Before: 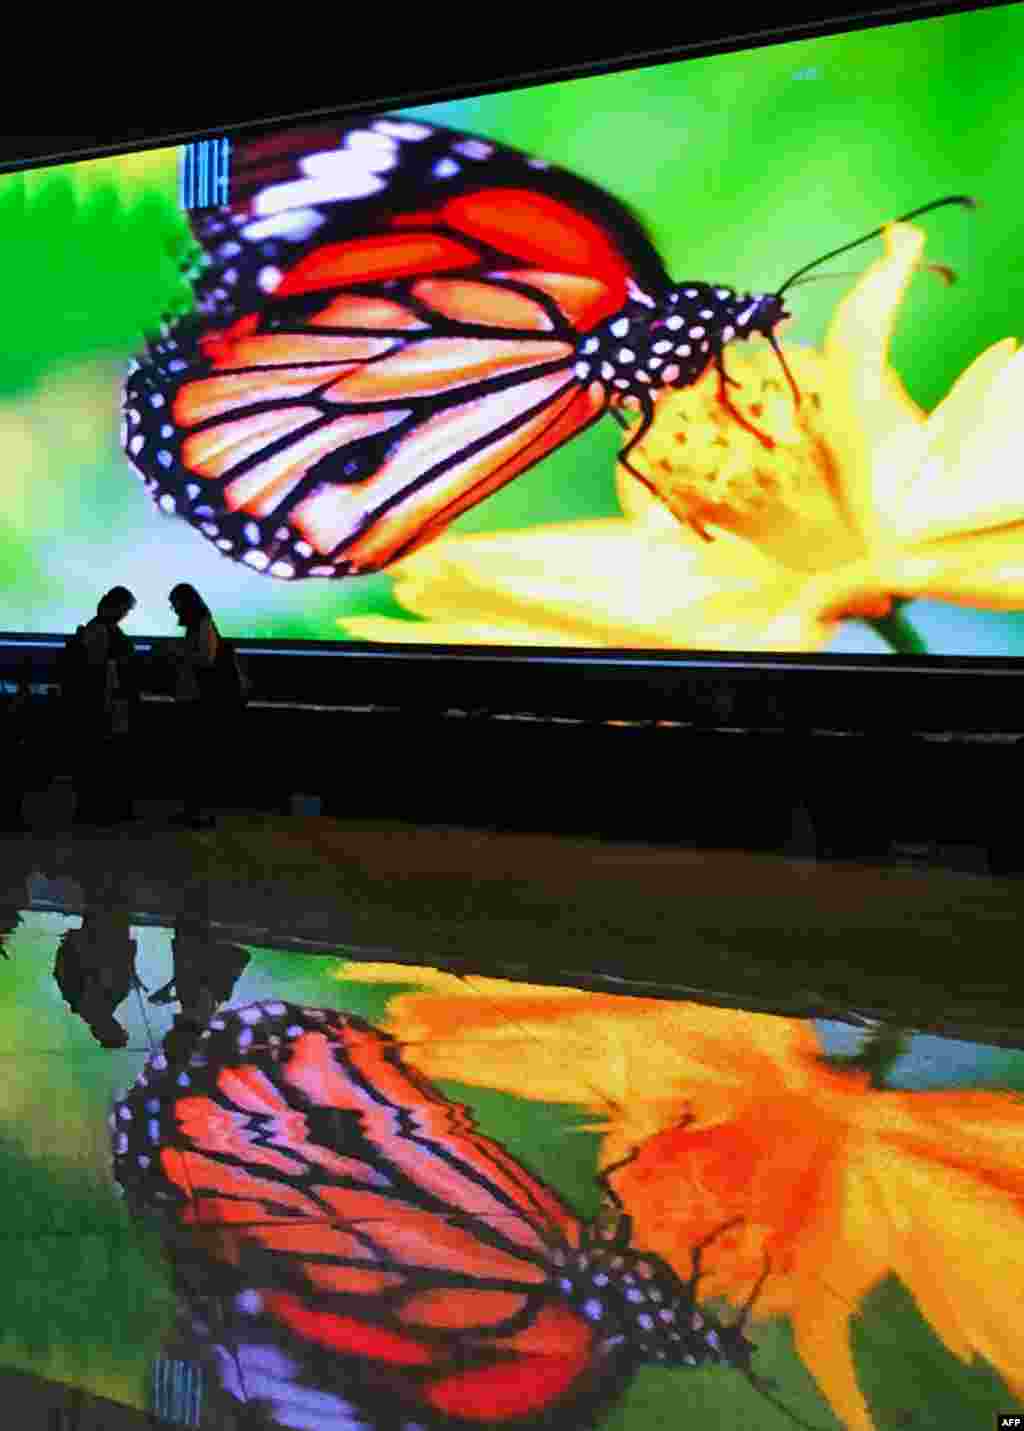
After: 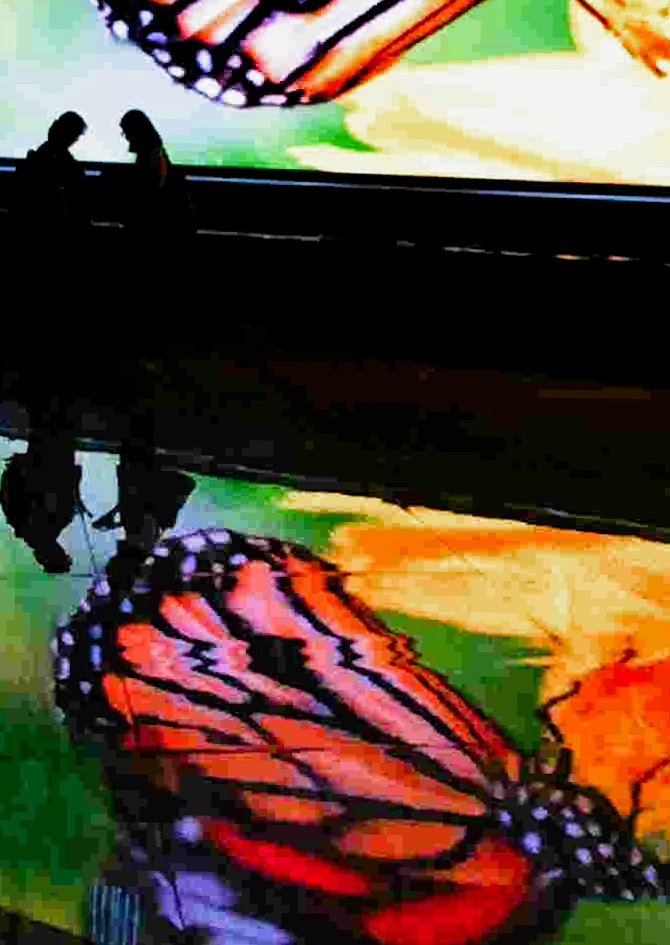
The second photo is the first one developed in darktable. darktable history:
contrast brightness saturation: contrast 0.139
crop and rotate: angle -0.993°, left 3.991%, top 32.325%, right 28.961%
filmic rgb: black relative exposure -4.9 EV, white relative exposure 2.84 EV, hardness 3.69, preserve chrominance no, color science v4 (2020)
